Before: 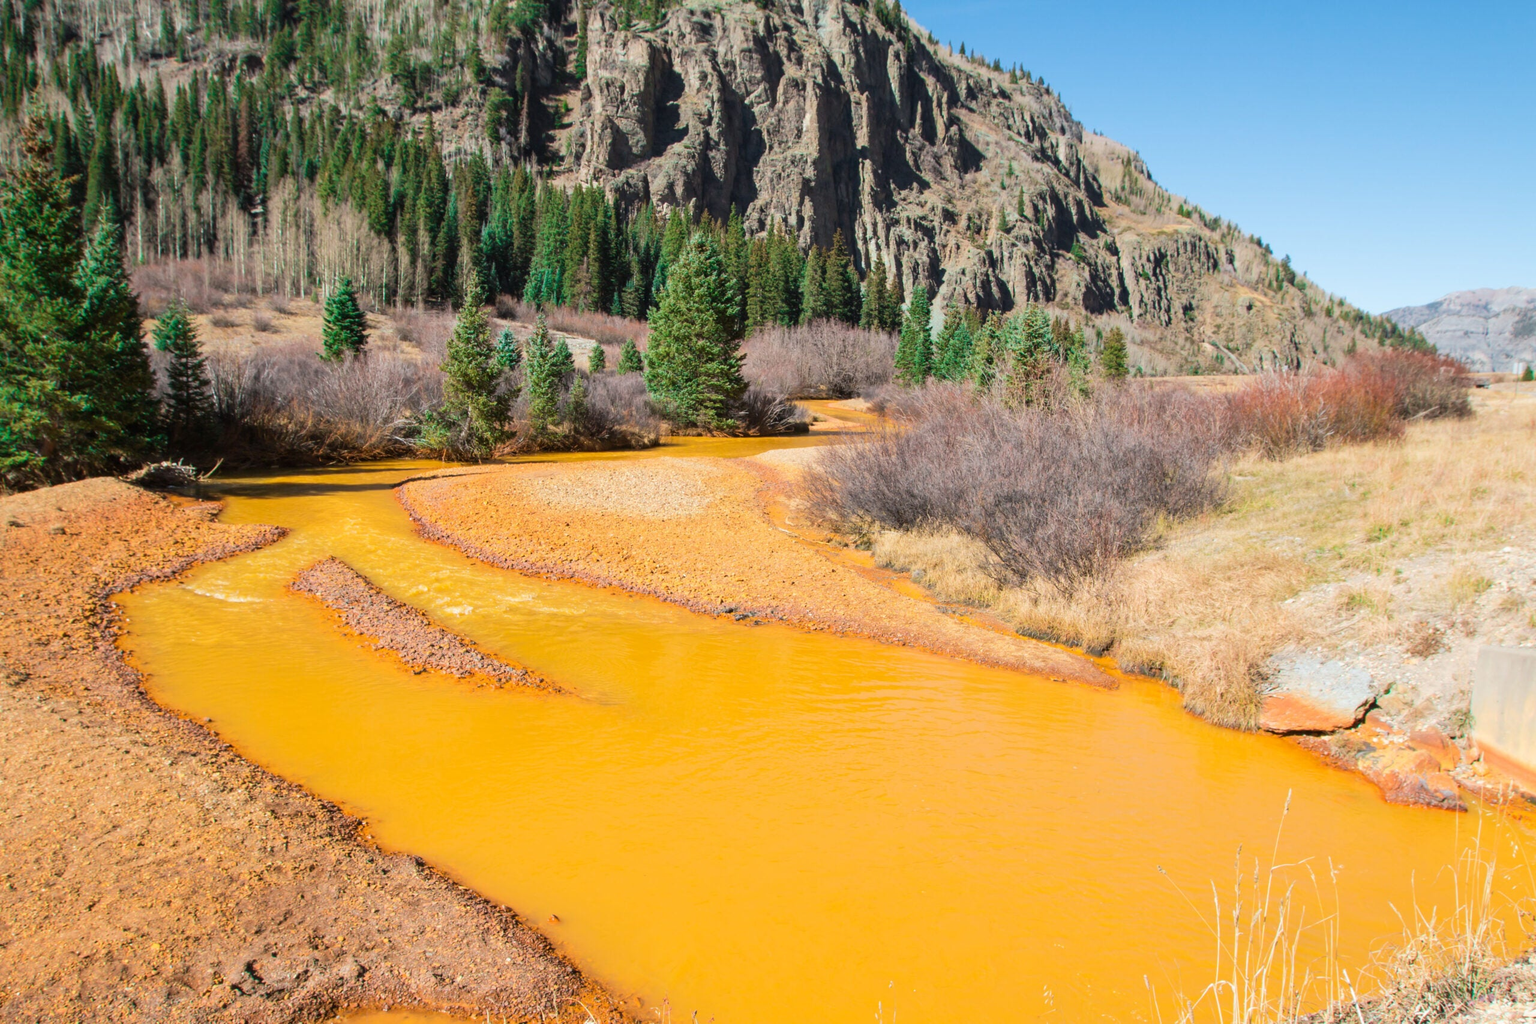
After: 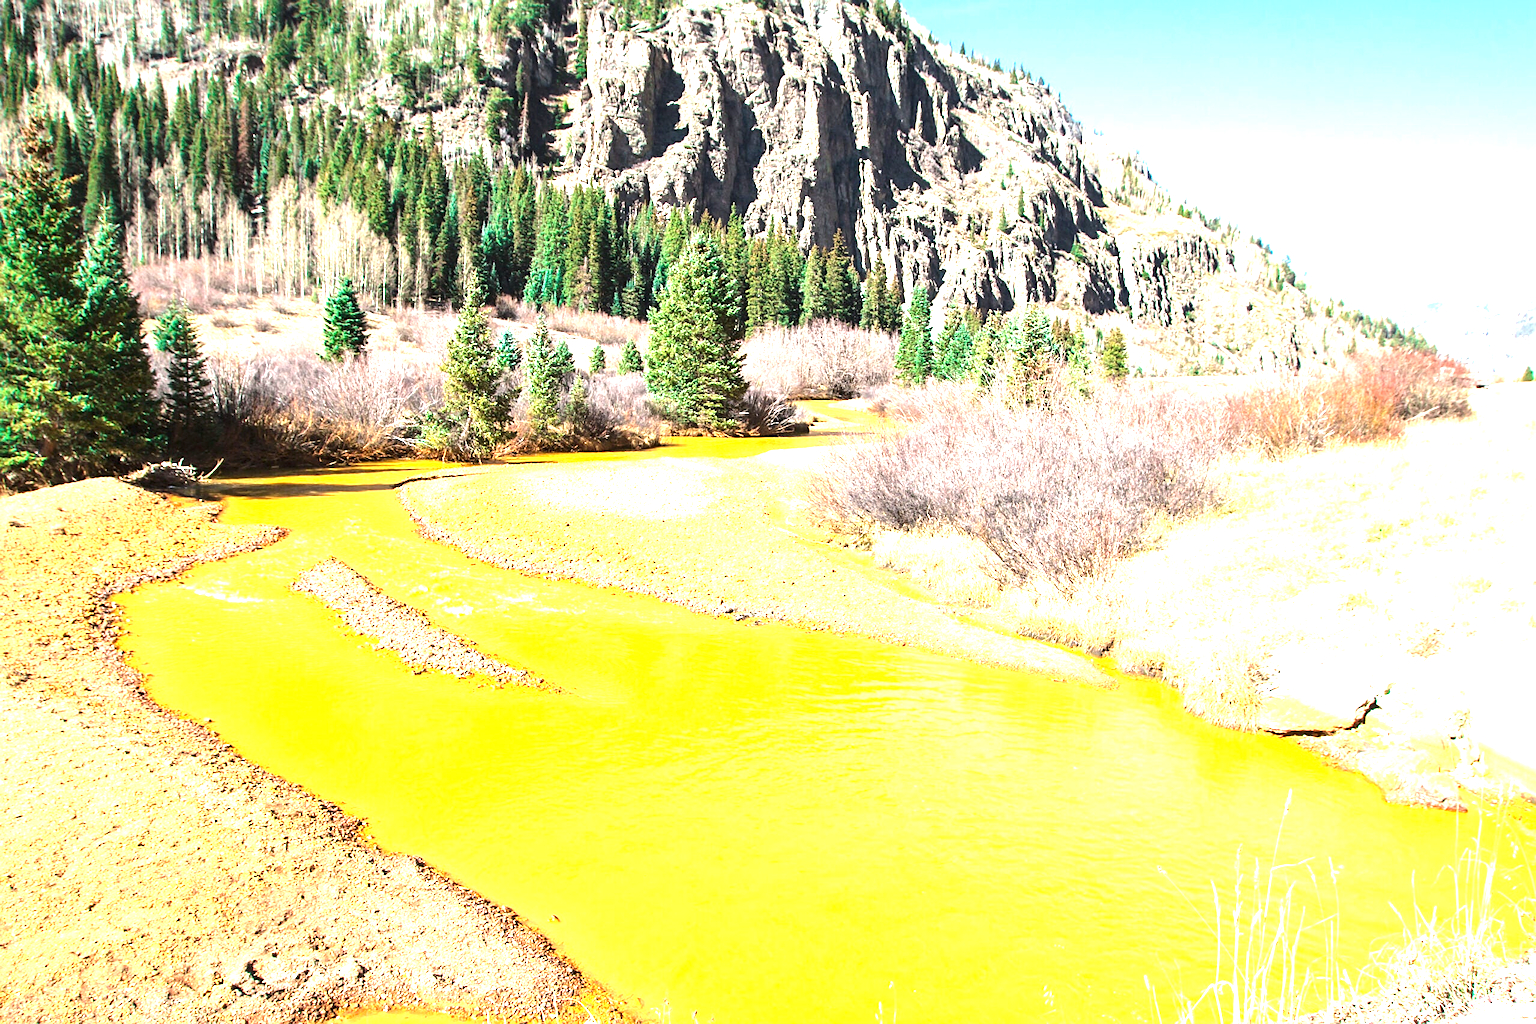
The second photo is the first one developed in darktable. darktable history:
sharpen: on, module defaults
tone equalizer: -8 EV -0.389 EV, -7 EV -0.373 EV, -6 EV -0.372 EV, -5 EV -0.248 EV, -3 EV 0.242 EV, -2 EV 0.346 EV, -1 EV 0.401 EV, +0 EV 0.411 EV, edges refinement/feathering 500, mask exposure compensation -1.57 EV, preserve details no
exposure: black level correction 0, exposure 1.499 EV, compensate exposure bias true, compensate highlight preservation false
